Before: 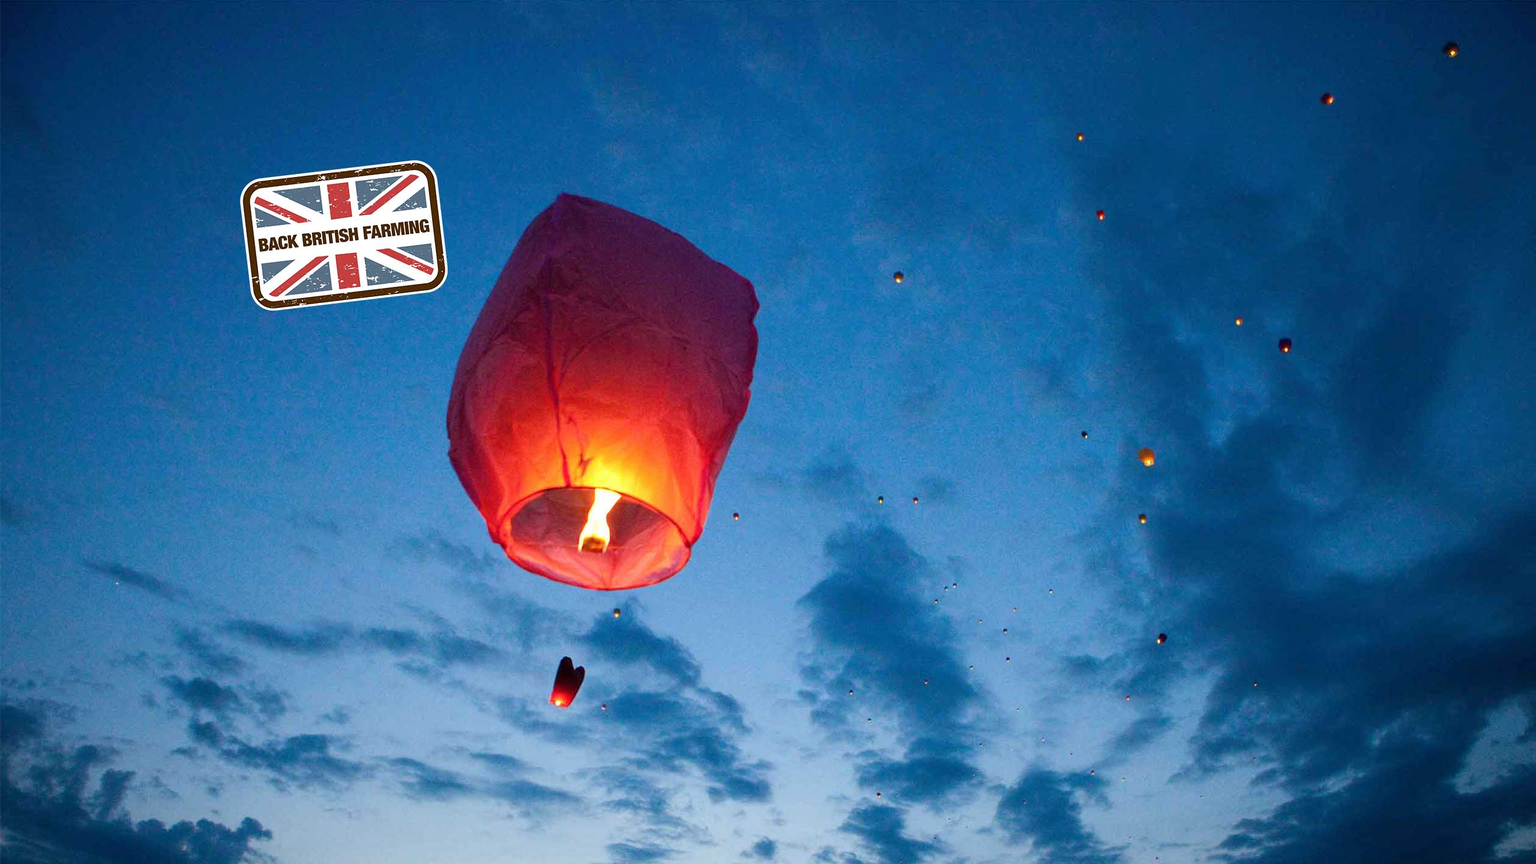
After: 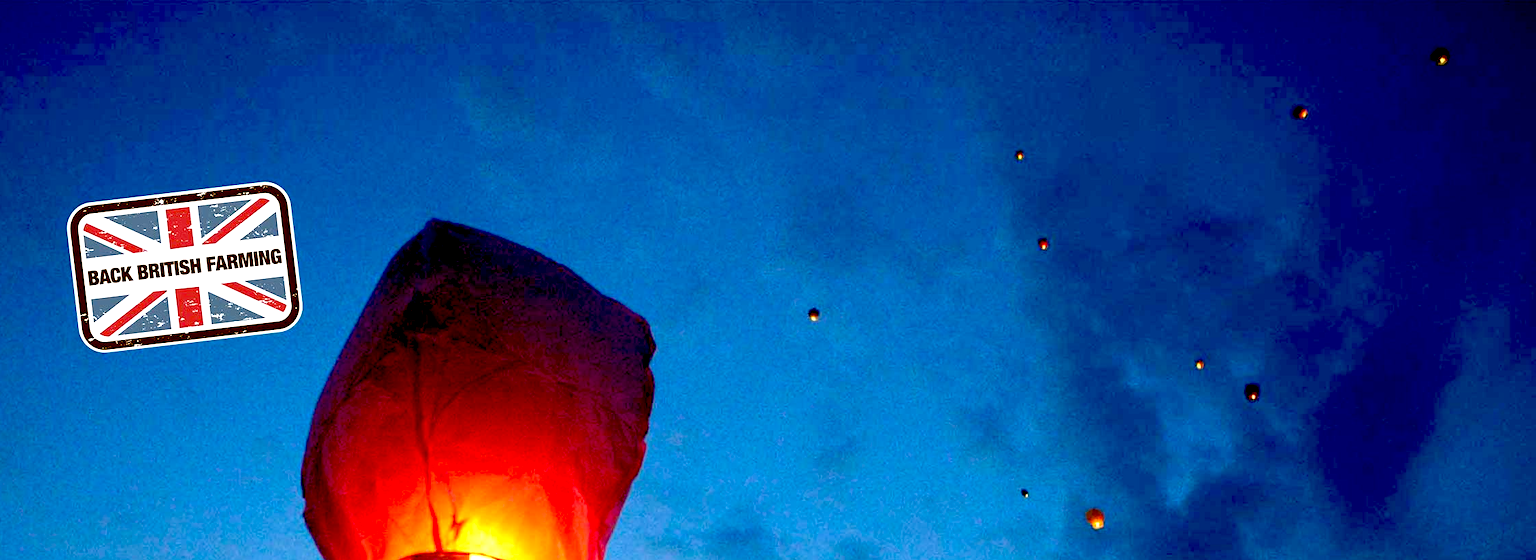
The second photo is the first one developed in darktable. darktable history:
crop and rotate: left 11.812%, bottom 42.776%
exposure: black level correction 0.04, exposure 0.5 EV, compensate highlight preservation false
